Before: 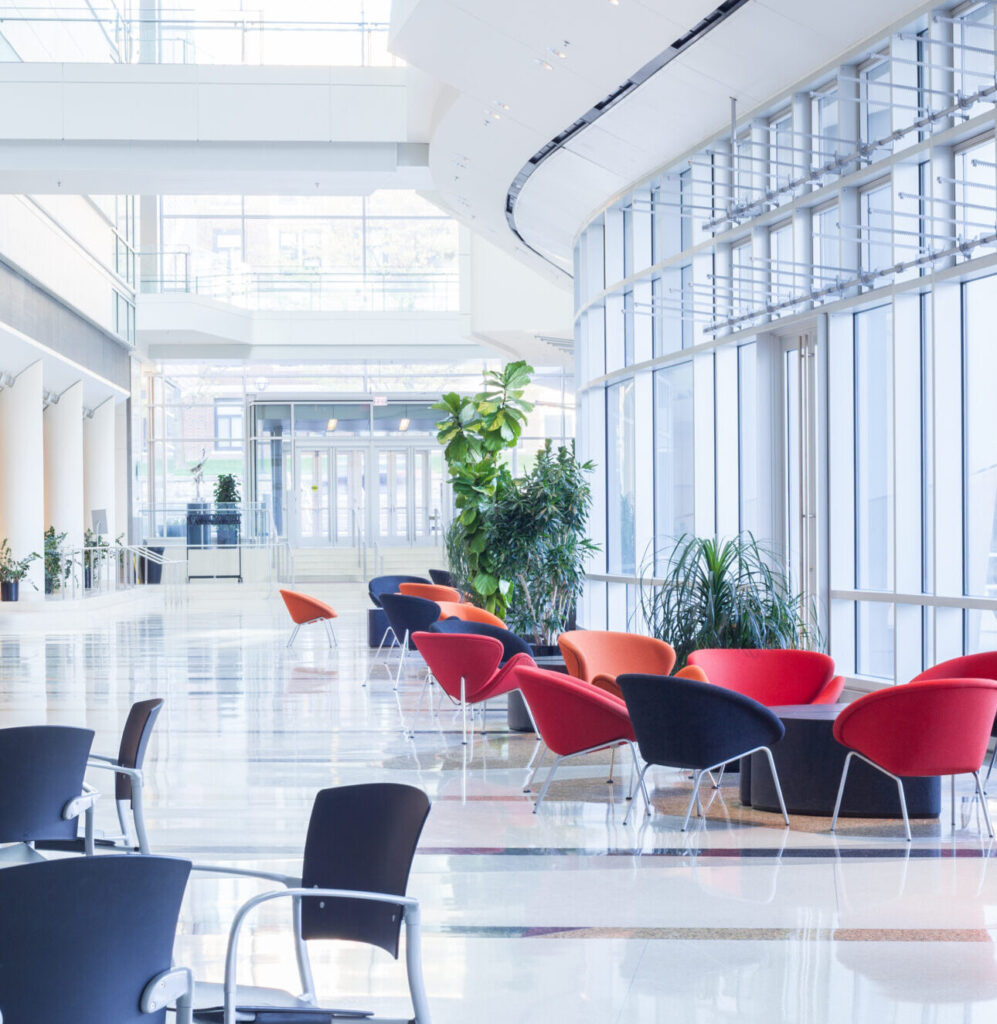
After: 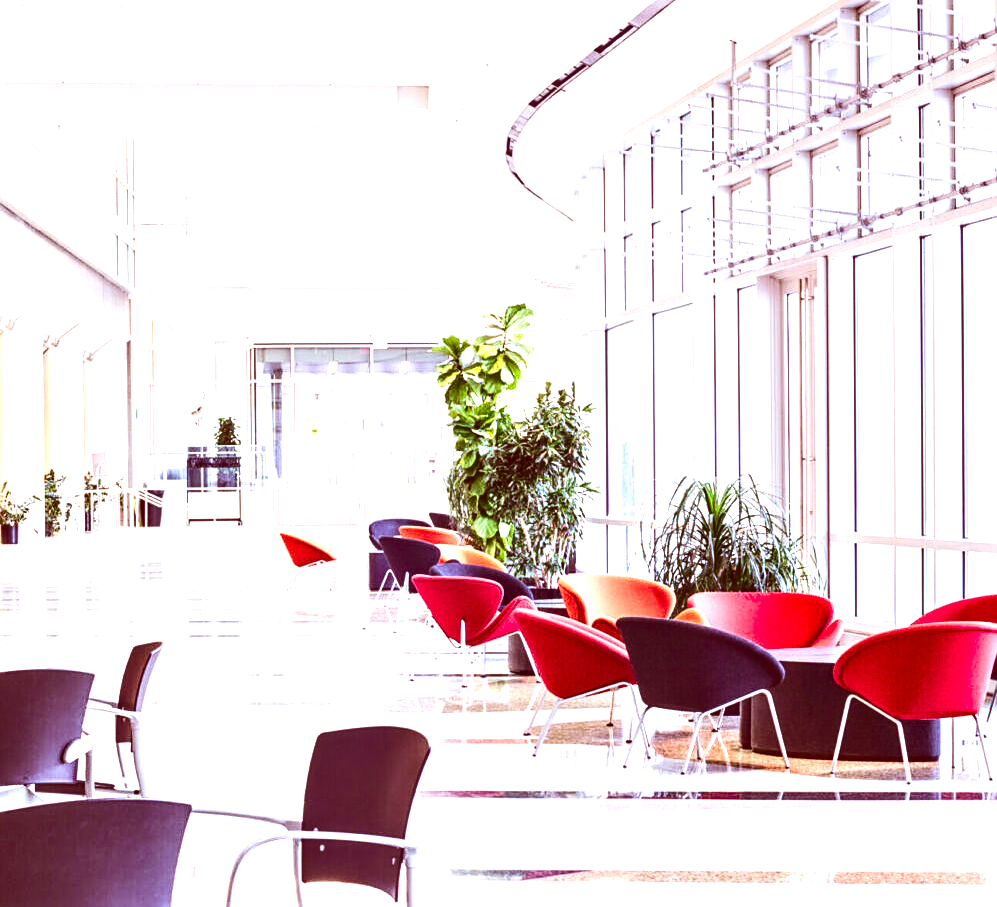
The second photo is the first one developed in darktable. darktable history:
contrast equalizer: octaves 7, y [[0.528, 0.548, 0.563, 0.562, 0.546, 0.526], [0.55 ×6], [0 ×6], [0 ×6], [0 ×6]]
crop and rotate: top 5.599%, bottom 5.781%
exposure: black level correction 0, exposure 1.106 EV, compensate highlight preservation false
local contrast: on, module defaults
color correction: highlights a* 9.09, highlights b* 9.02, shadows a* 39.63, shadows b* 39.51, saturation 0.772
contrast brightness saturation: contrast 0.22, brightness -0.18, saturation 0.231
velvia: on, module defaults
sharpen: on, module defaults
